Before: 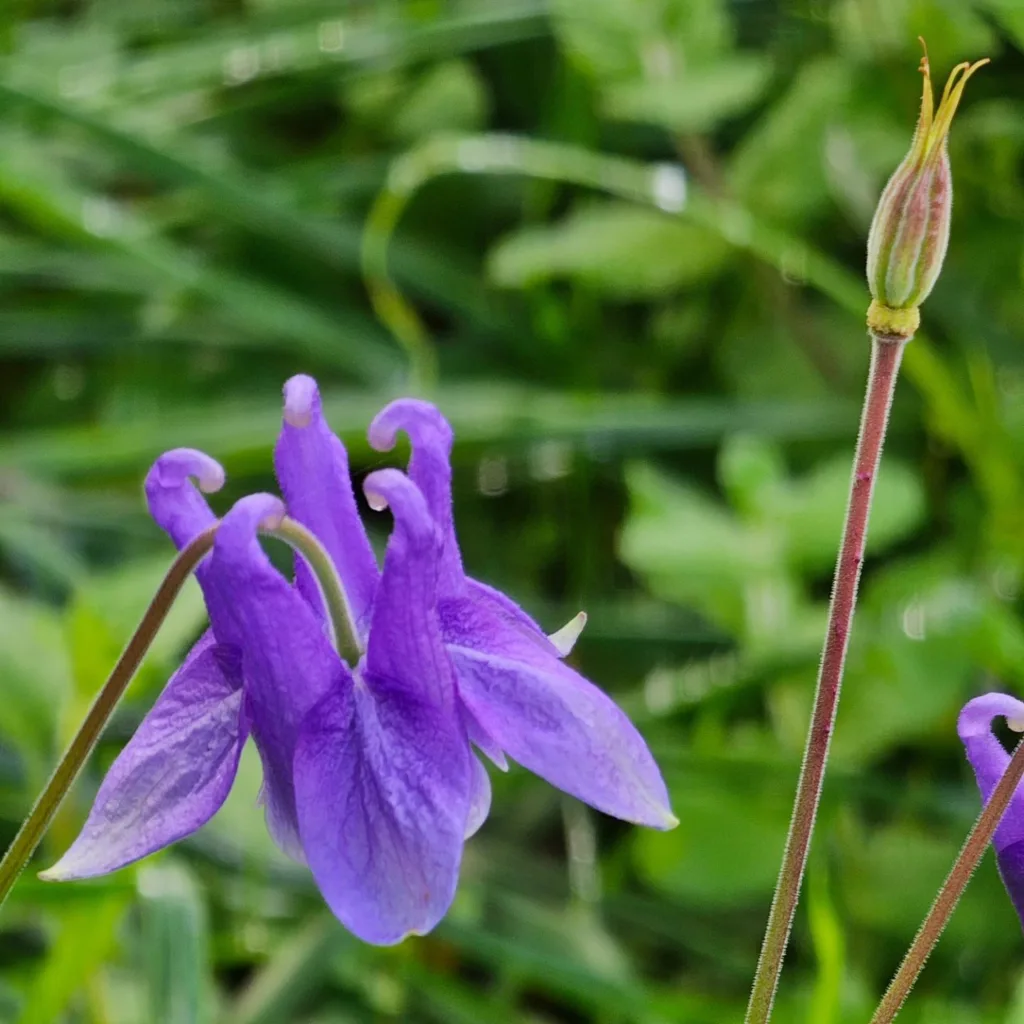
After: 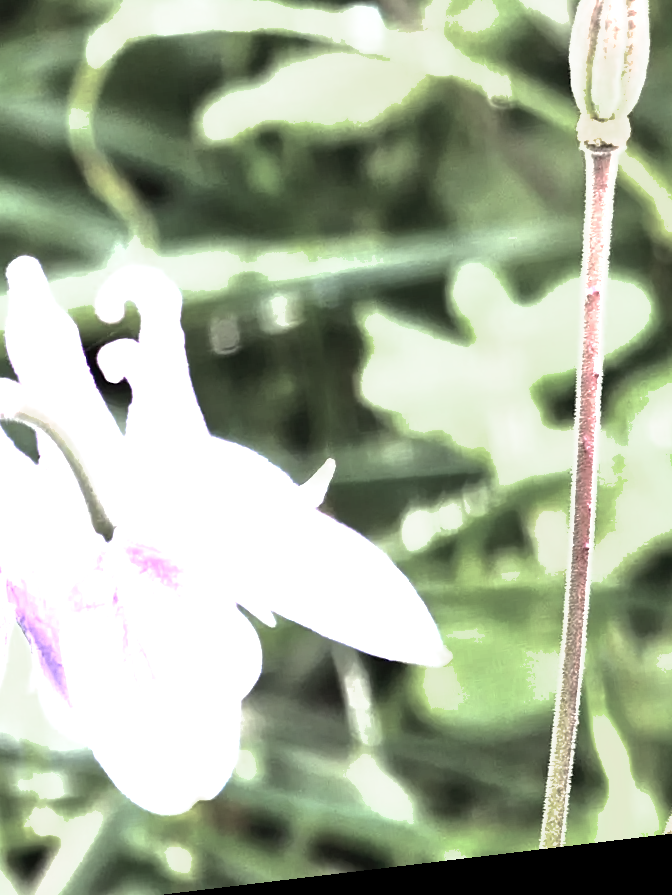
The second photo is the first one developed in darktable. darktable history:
tone equalizer: -8 EV -1.08 EV, -7 EV -1.01 EV, -6 EV -0.867 EV, -5 EV -0.578 EV, -3 EV 0.578 EV, -2 EV 0.867 EV, -1 EV 1.01 EV, +0 EV 1.08 EV, edges refinement/feathering 500, mask exposure compensation -1.57 EV, preserve details no
crop and rotate: left 28.256%, top 17.734%, right 12.656%, bottom 3.573%
exposure: exposure 1.223 EV, compensate highlight preservation false
base curve: curves: ch0 [(0, 0) (0.283, 0.295) (1, 1)], preserve colors none
rotate and perspective: rotation -6.83°, automatic cropping off
levels: levels [0, 0.474, 0.947]
color zones: curves: ch0 [(0, 0.613) (0.01, 0.613) (0.245, 0.448) (0.498, 0.529) (0.642, 0.665) (0.879, 0.777) (0.99, 0.613)]; ch1 [(0, 0.272) (0.219, 0.127) (0.724, 0.346)]
shadows and highlights: on, module defaults
